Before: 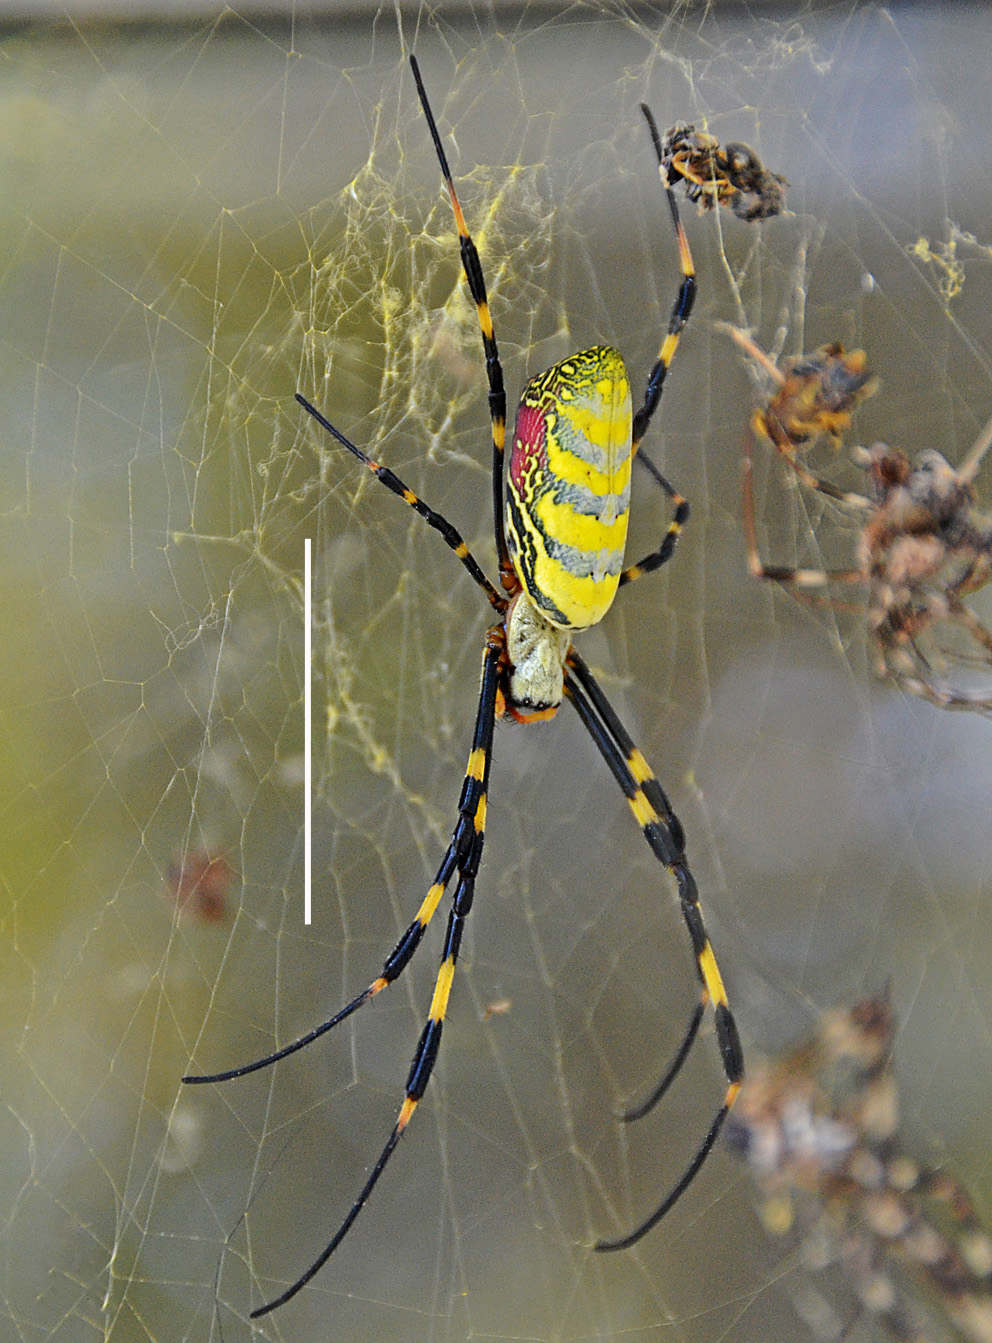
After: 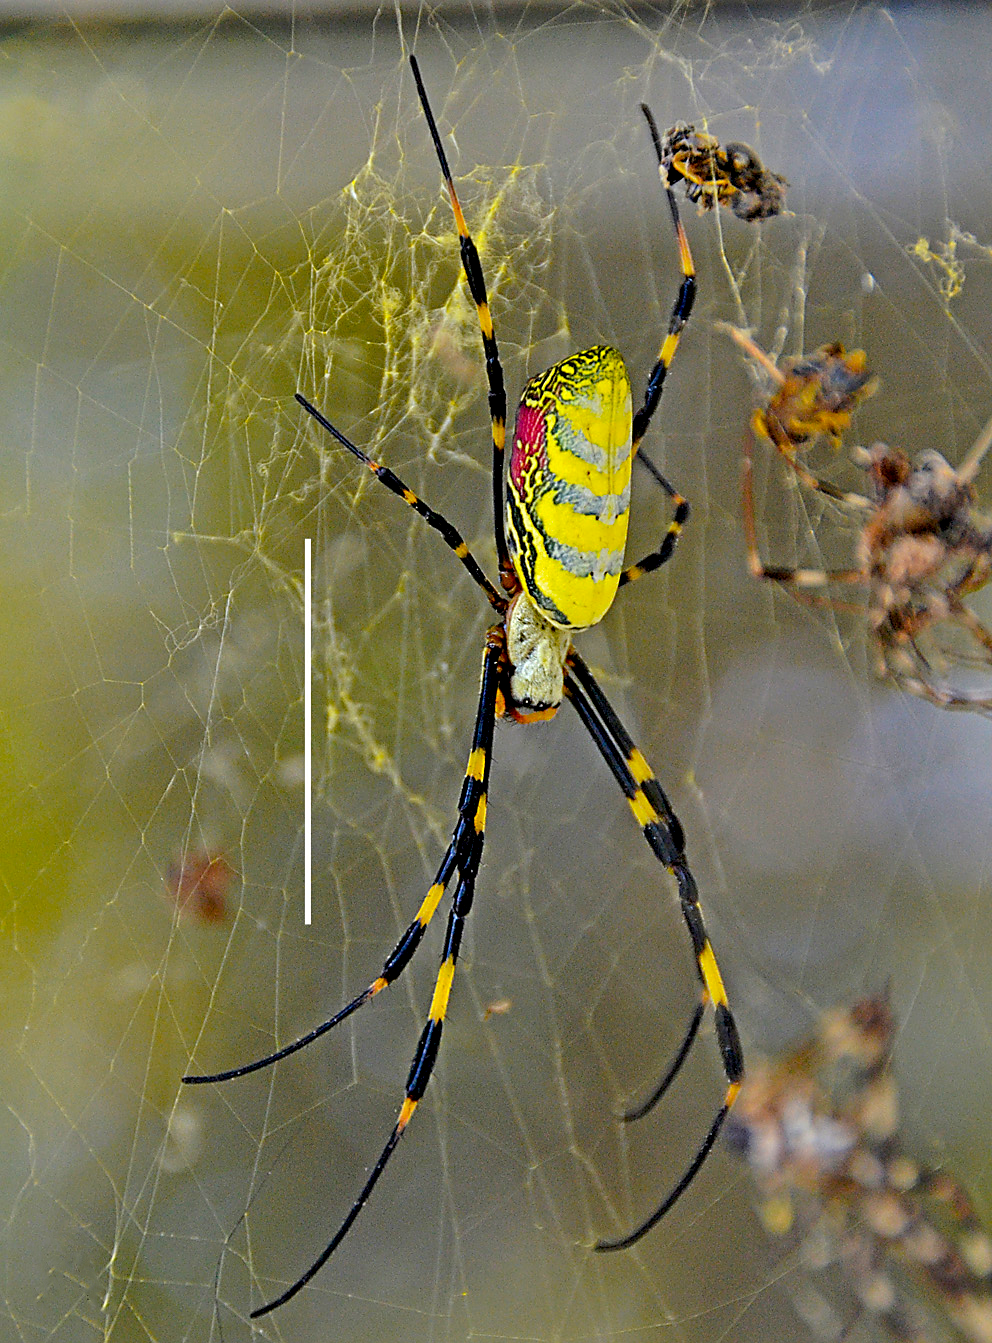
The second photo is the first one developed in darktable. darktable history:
exposure: black level correction 0.016, exposure -0.009 EV, compensate highlight preservation false
color balance rgb: perceptual saturation grading › global saturation 20%, global vibrance 20%
sharpen: radius 1.864, amount 0.398, threshold 1.271
